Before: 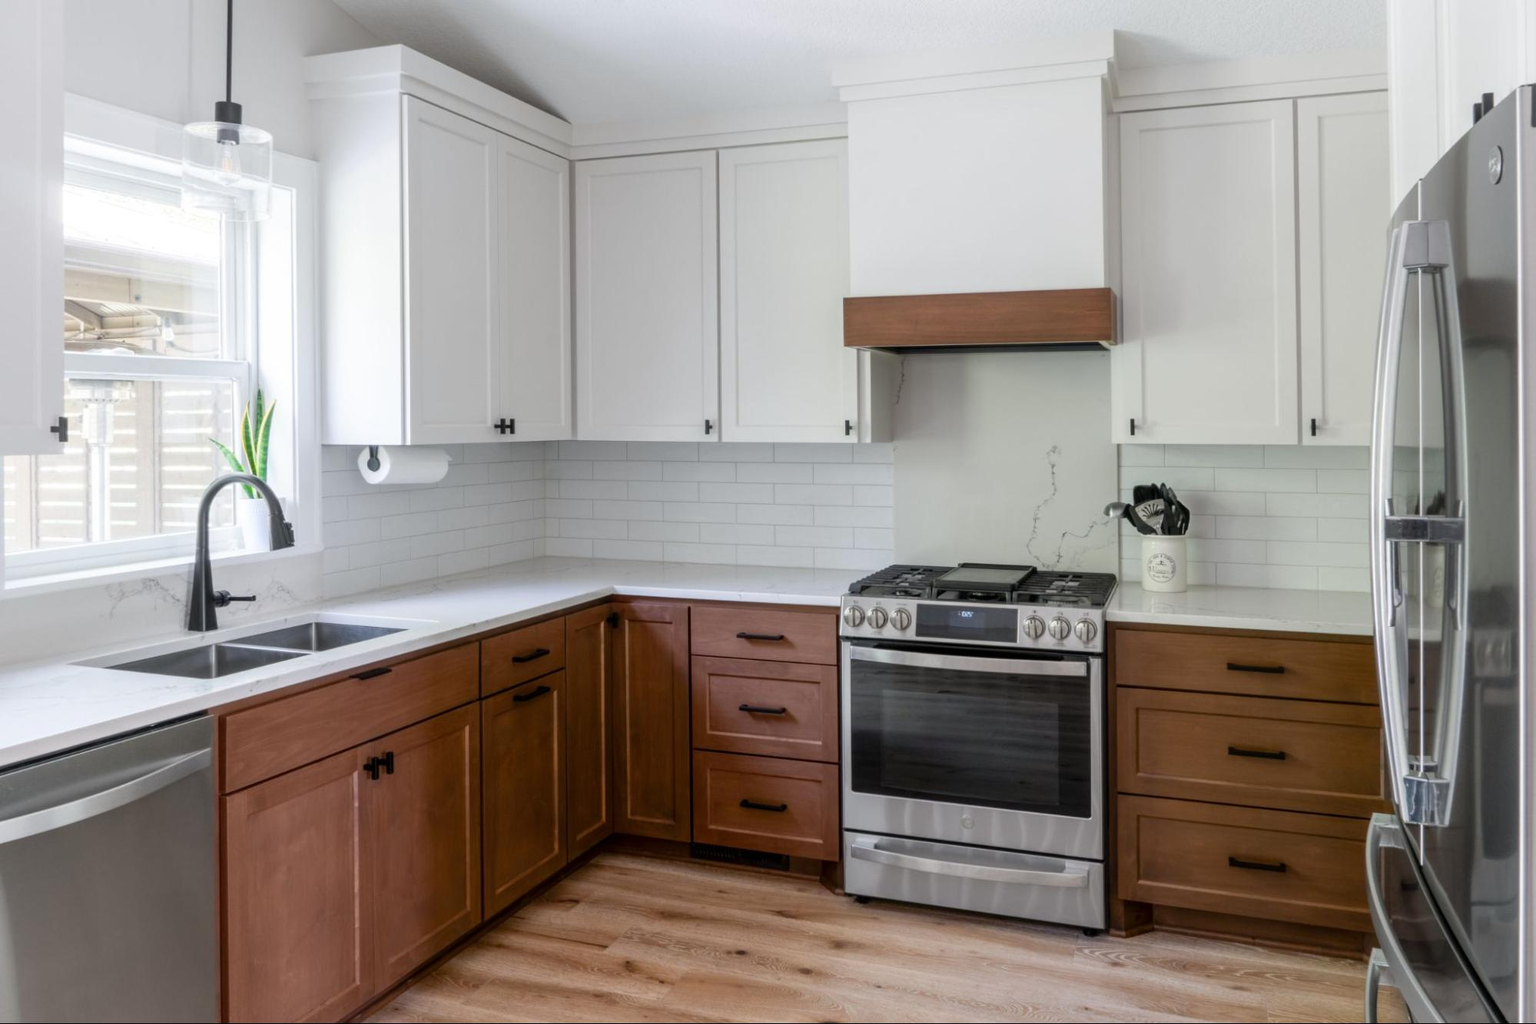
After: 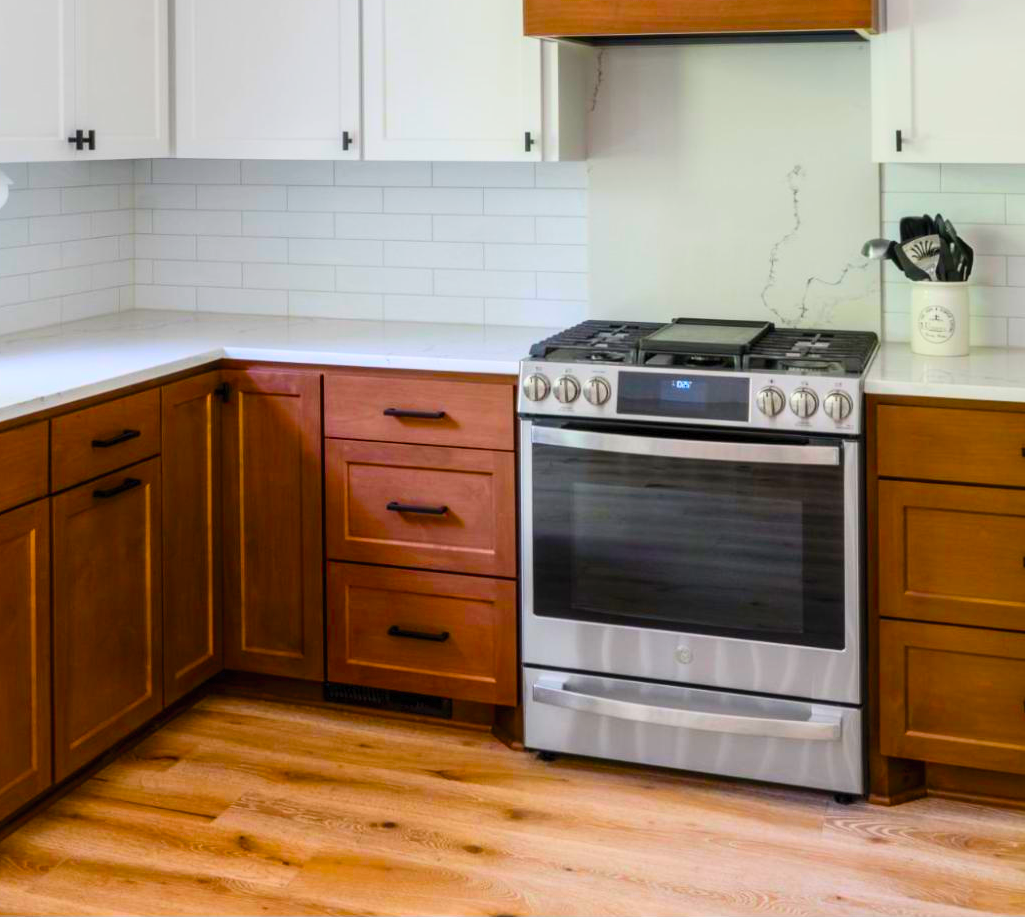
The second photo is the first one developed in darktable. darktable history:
contrast brightness saturation: contrast 0.198, brightness 0.167, saturation 0.217
crop and rotate: left 28.814%, top 31.185%, right 19.863%
color balance rgb: linear chroma grading › global chroma 49.5%, perceptual saturation grading › global saturation 29.423%
